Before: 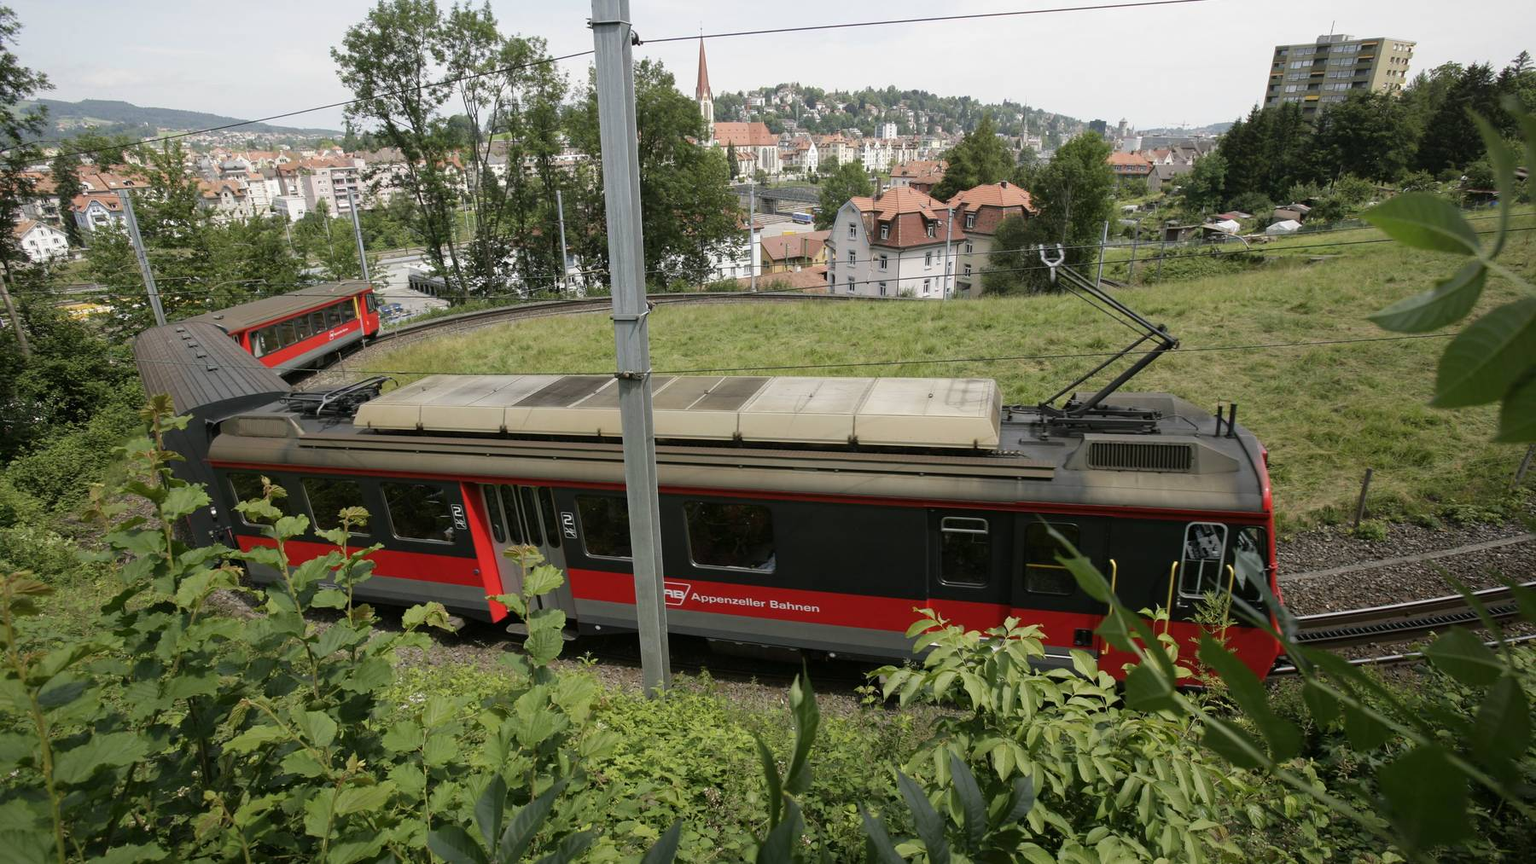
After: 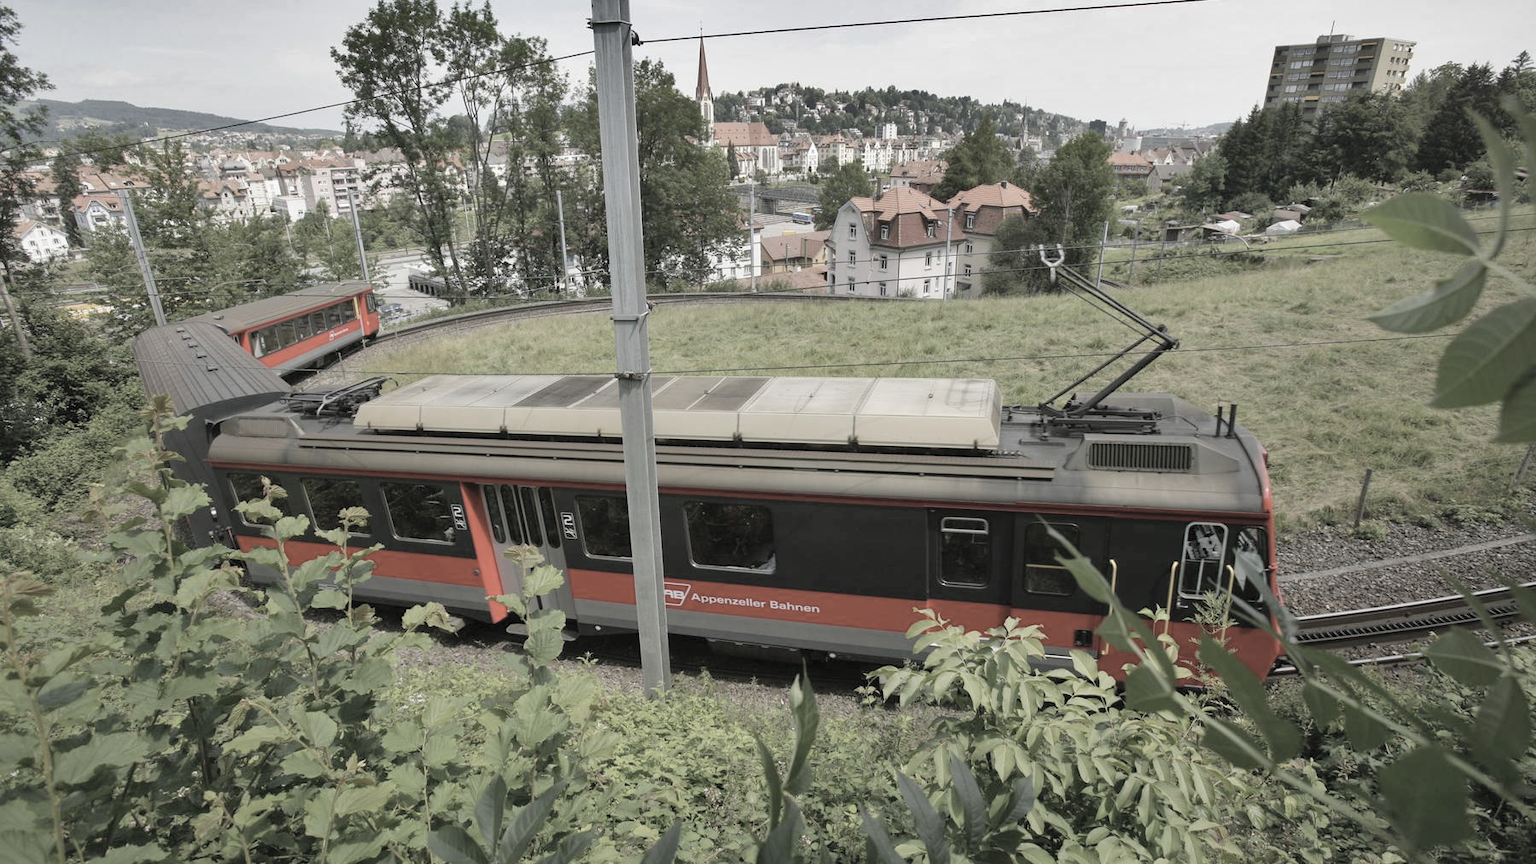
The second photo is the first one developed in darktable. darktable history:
contrast brightness saturation: brightness 0.19, saturation -0.51
shadows and highlights: radius 106.39, shadows 44.79, highlights -67.29, low approximation 0.01, soften with gaussian
